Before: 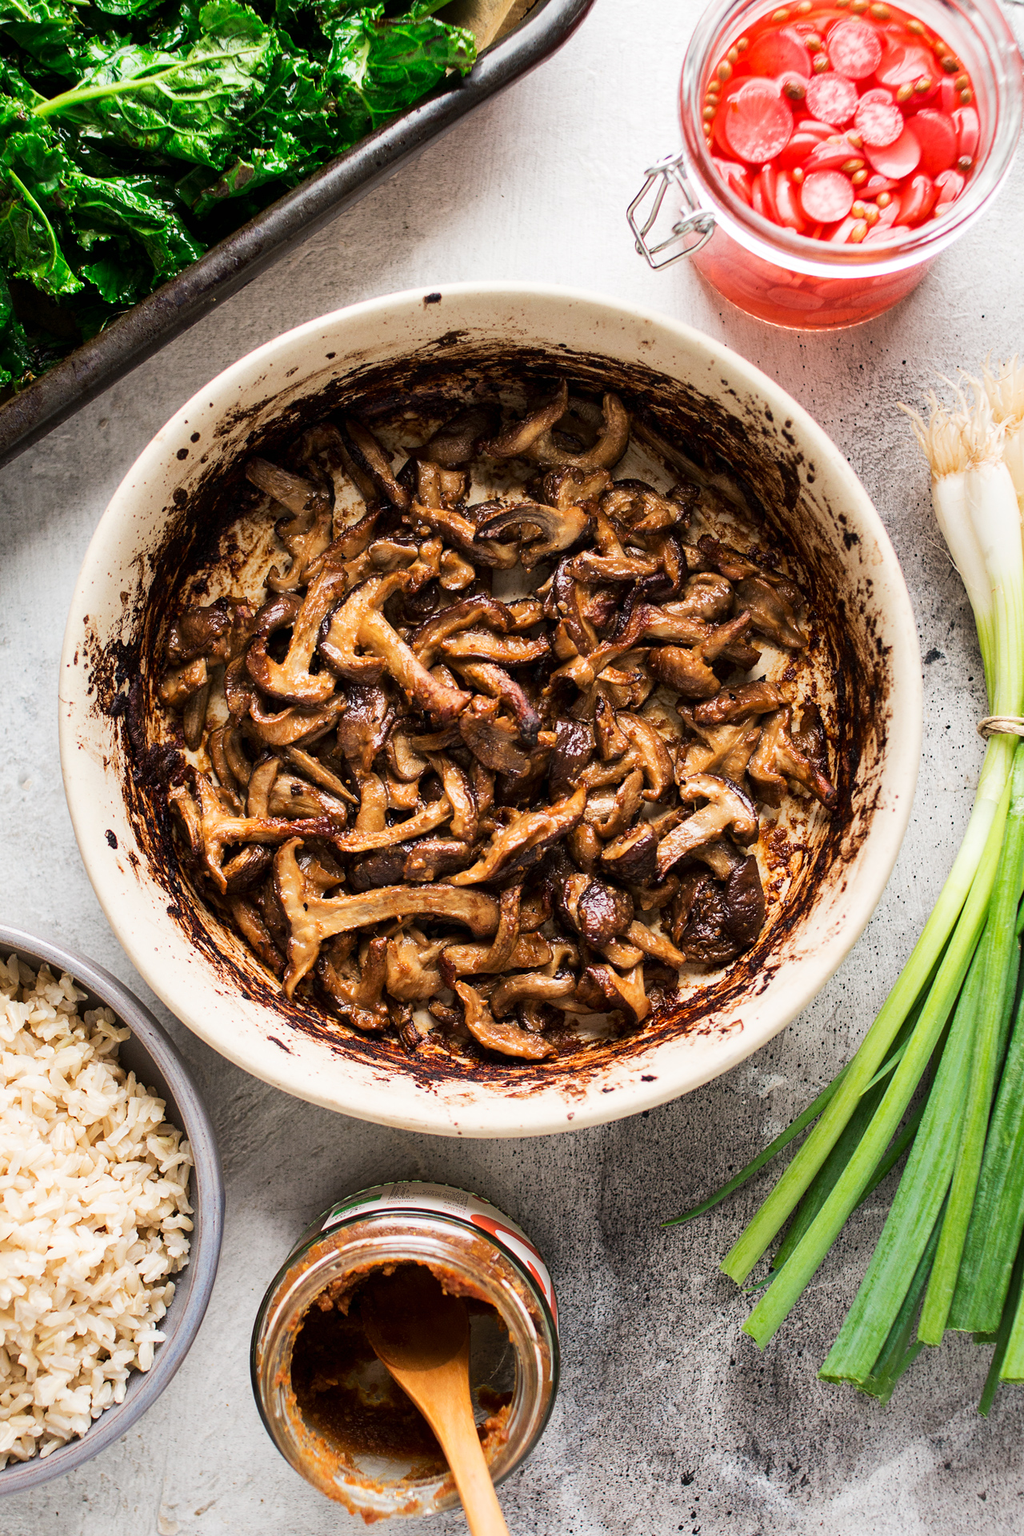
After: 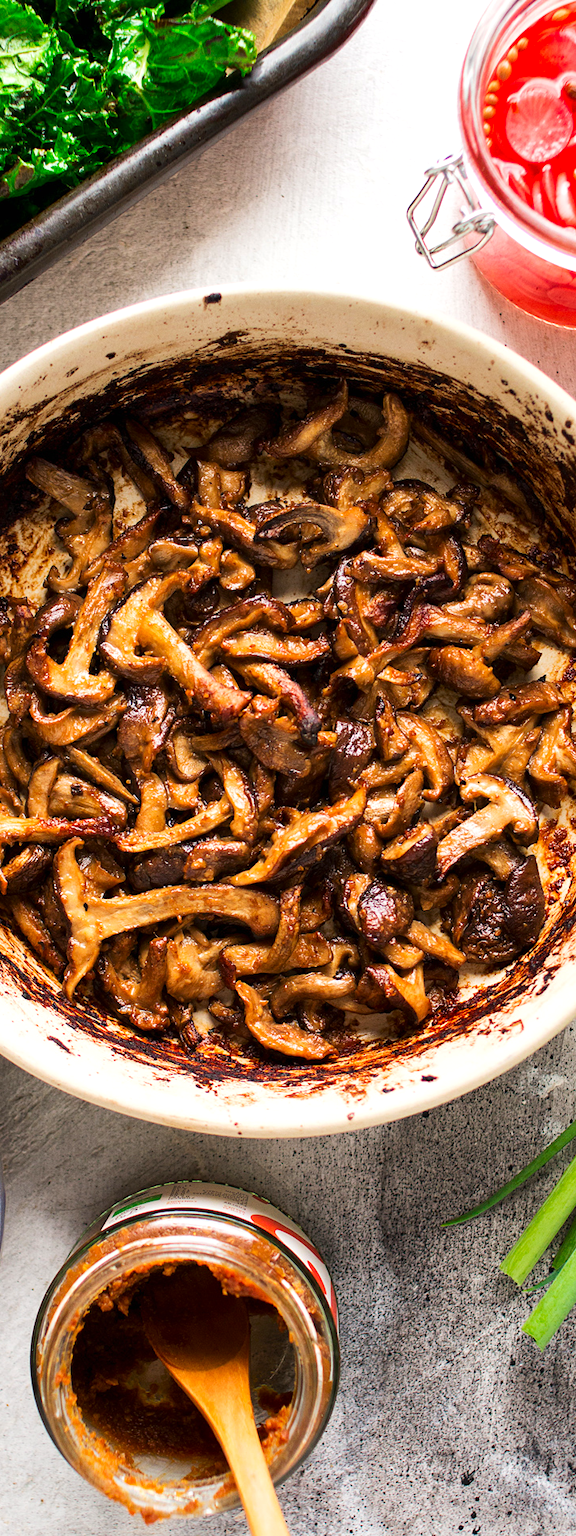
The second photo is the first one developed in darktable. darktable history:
exposure: exposure 0.2 EV, compensate highlight preservation false
color contrast: green-magenta contrast 1.2, blue-yellow contrast 1.2
crop: left 21.496%, right 22.254%
